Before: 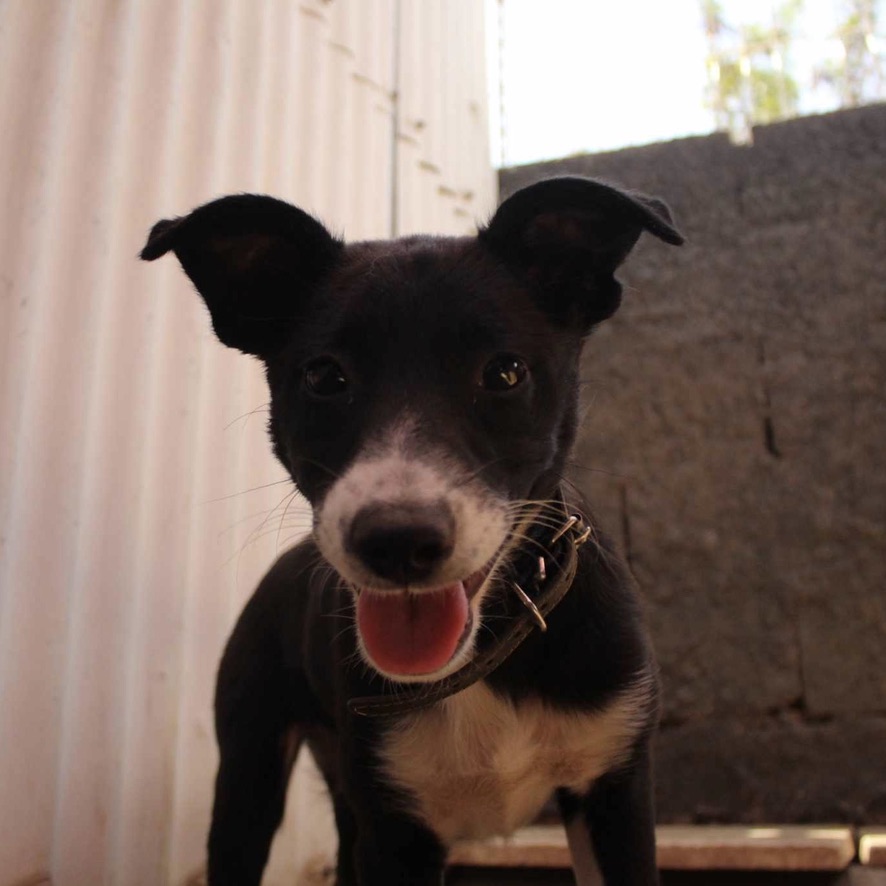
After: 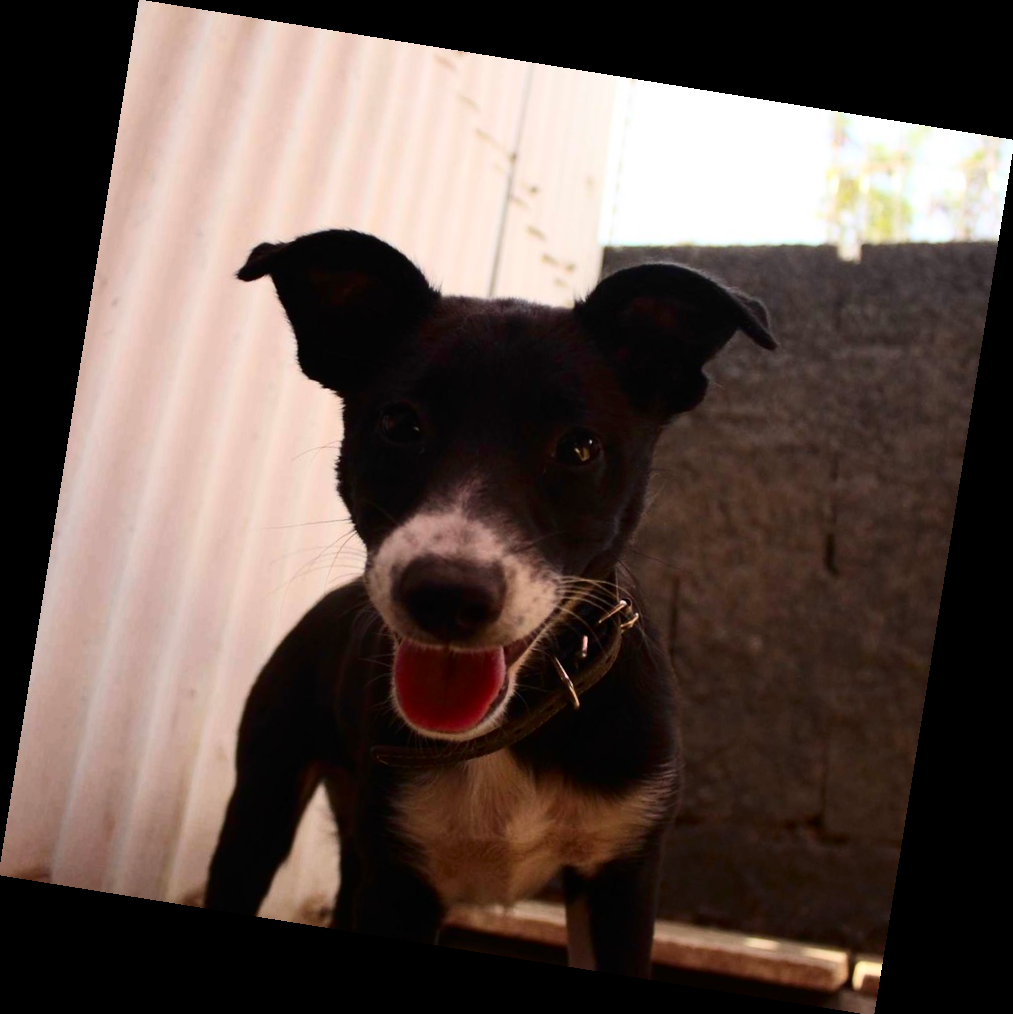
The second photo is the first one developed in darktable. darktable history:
crop and rotate: left 0.126%
rotate and perspective: rotation 9.12°, automatic cropping off
contrast brightness saturation: contrast 0.28
